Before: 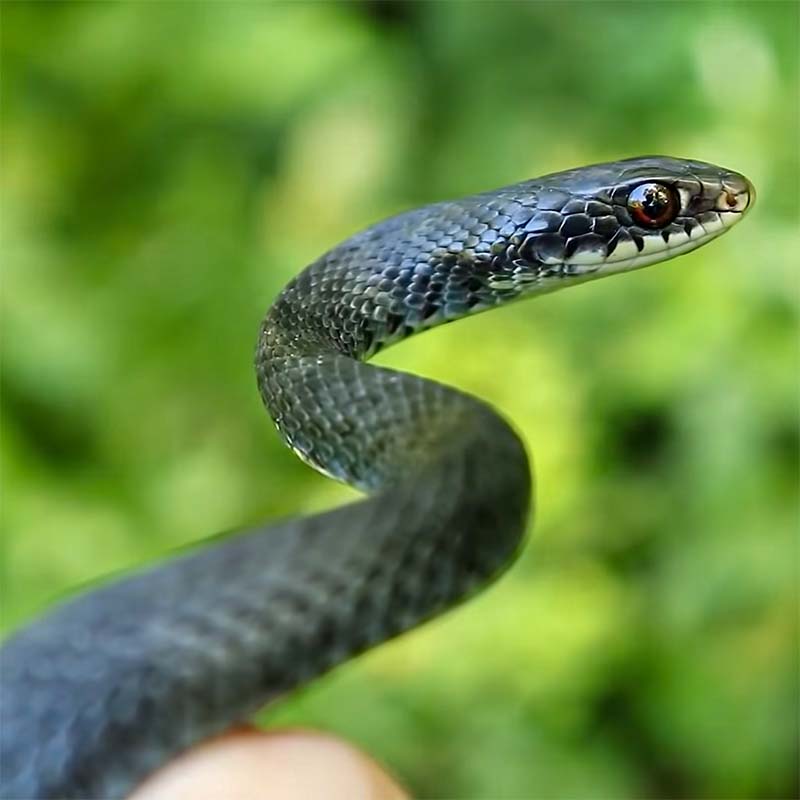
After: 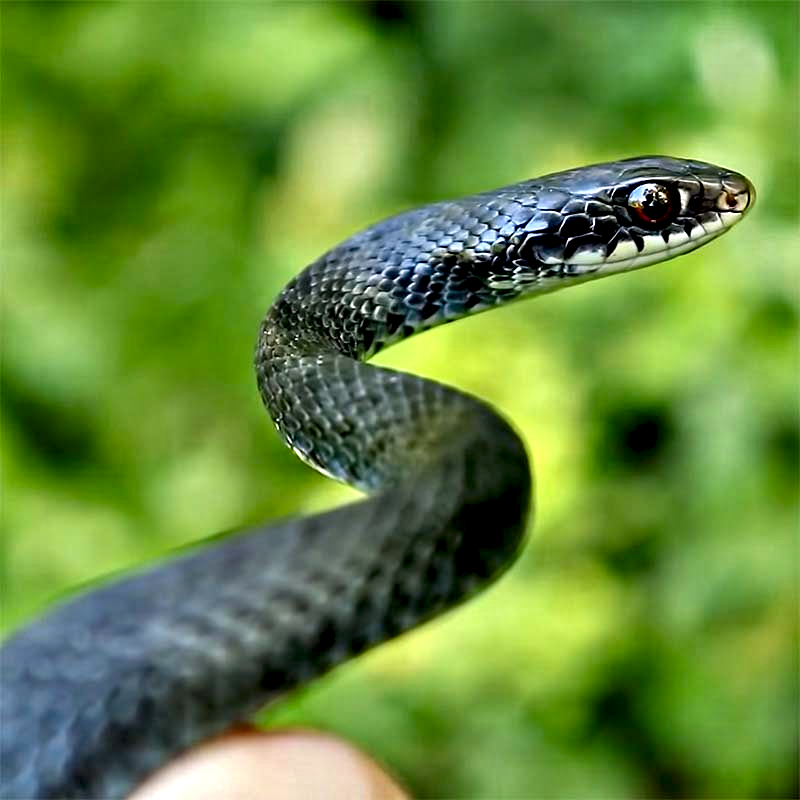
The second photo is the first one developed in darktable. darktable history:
shadows and highlights: shadows 75.34, highlights -61.07, soften with gaussian
exposure: black level correction 0.009, compensate exposure bias true, compensate highlight preservation false
contrast equalizer: octaves 7, y [[0.6 ×6], [0.55 ×6], [0 ×6], [0 ×6], [0 ×6]]
